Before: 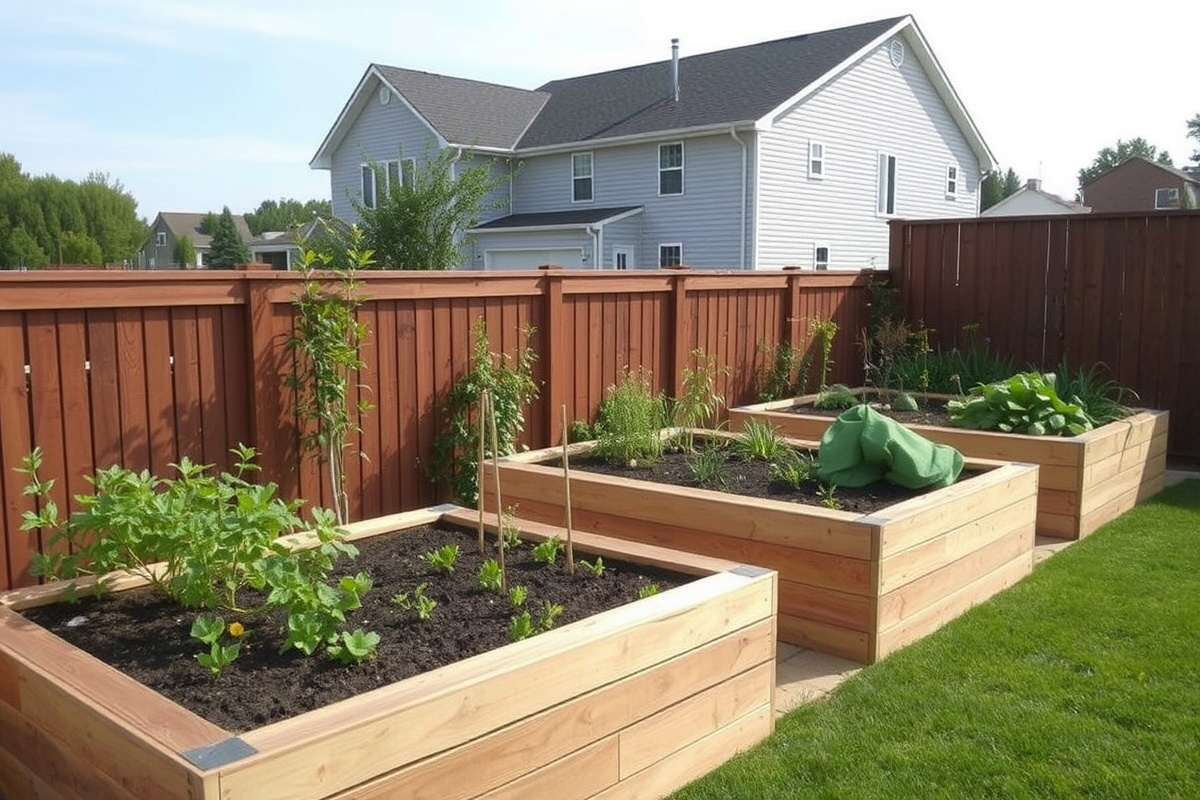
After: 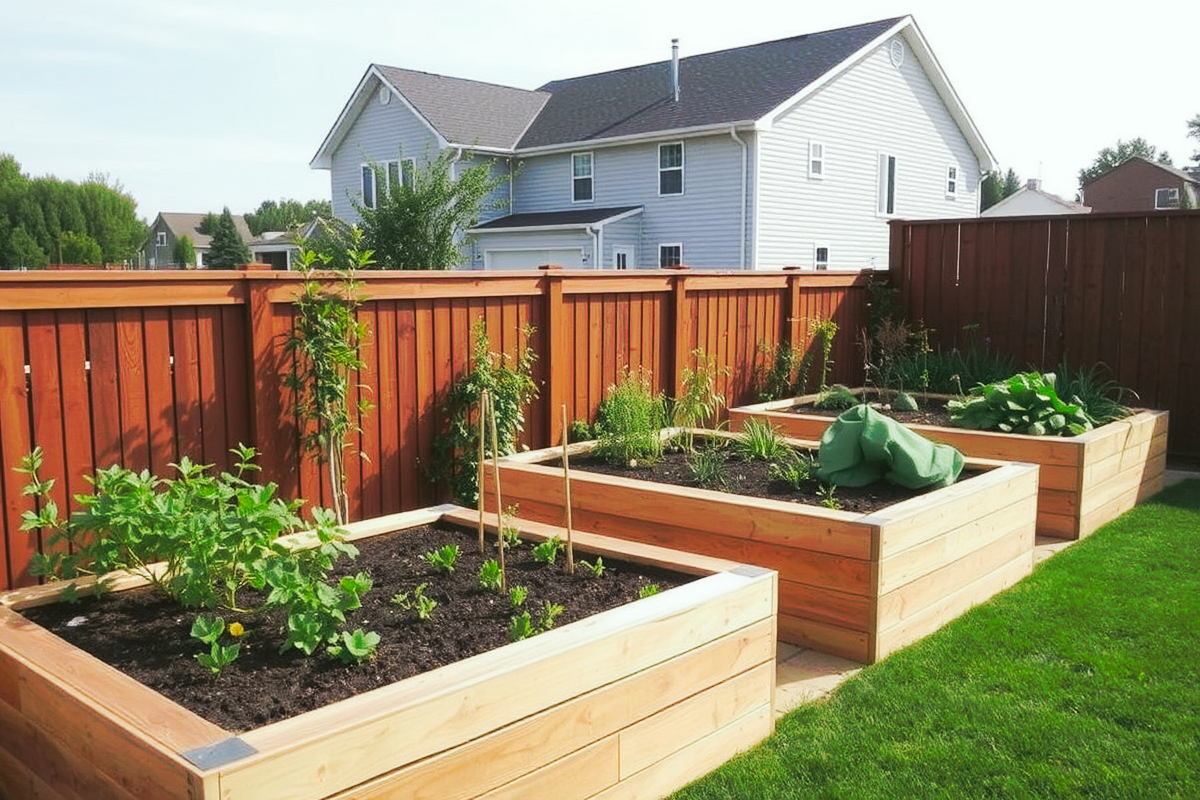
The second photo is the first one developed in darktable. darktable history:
tone curve: curves: ch0 [(0, 0) (0.003, 0.003) (0.011, 0.011) (0.025, 0.024) (0.044, 0.043) (0.069, 0.067) (0.1, 0.096) (0.136, 0.131) (0.177, 0.171) (0.224, 0.217) (0.277, 0.268) (0.335, 0.324) (0.399, 0.385) (0.468, 0.452) (0.543, 0.571) (0.623, 0.647) (0.709, 0.727) (0.801, 0.813) (0.898, 0.904) (1, 1)], preserve colors none
color look up table: target L [95.87, 92.77, 92.21, 89.44, 64.36, 72.71, 68.11, 65.5, 56.49, 33.06, 24.14, 200, 88.89, 88.29, 89.2, 73.48, 74.32, 72.65, 67.51, 55.2, 55.13, 62.45, 58.73, 55.04, 54.52, 51.1, 35.51, 20.15, 92.84, 85.02, 61.19, 69.2, 68.26, 66.87, 54.54, 50.35, 42.32, 30.47, 29.85, 24.14, 25.8, 10.67, 10.47, 89.5, 77.33, 69.62, 52.55, 49.44, 13.86], target a [-6.775, -26.73, -25.55, -43.62, -60.24, -15.78, -11.57, -46.35, -41.16, -35.81, -17.41, 0, 1.693, -6.323, 13.88, 31.58, 42.37, 28.02, 8.476, 82.52, 78.04, 16.09, 36.02, 59.23, 82.14, 77.22, 47.69, 28.38, -0.629, 26.68, 81.74, 67.79, 10.14, 41.06, 48.5, 58.49, 73.98, -0.592, 50.02, 12.88, 48.08, 17.96, 8.968, -28.16, -15.16, -34.08, -8.759, -30.96, -9.177], target b [5.564, 39.18, 1.805, 19.58, 55.98, 1.466, 47.23, 20.36, 45.75, 29.65, 23.94, 0, 29.36, 86.26, -0.674, 77.47, 2.654, 59.37, 4.318, 20.93, 61.28, 66.98, 36.02, 66.01, 13.8, 51.56, 11.51, 26.02, -4.498, -20, -35.98, -45.19, -47.67, -49.42, -17.87, -48.28, -69.94, 0.448, -89.95, -51.06, -5.975, -43.46, -4.707, -9.55, -30.54, -19.93, -38.27, -9.152, -0.697], num patches 49
